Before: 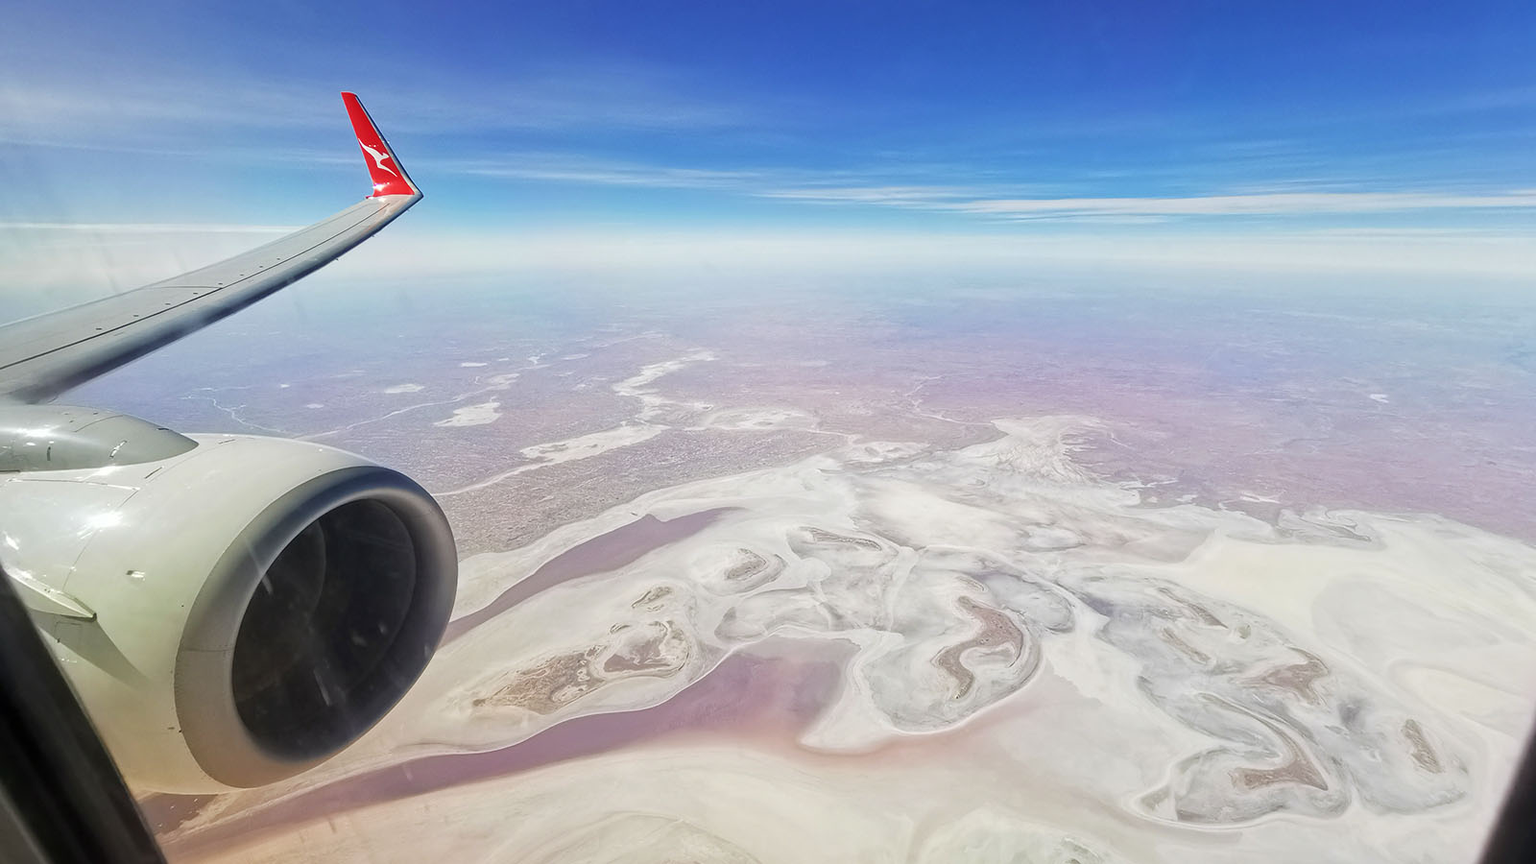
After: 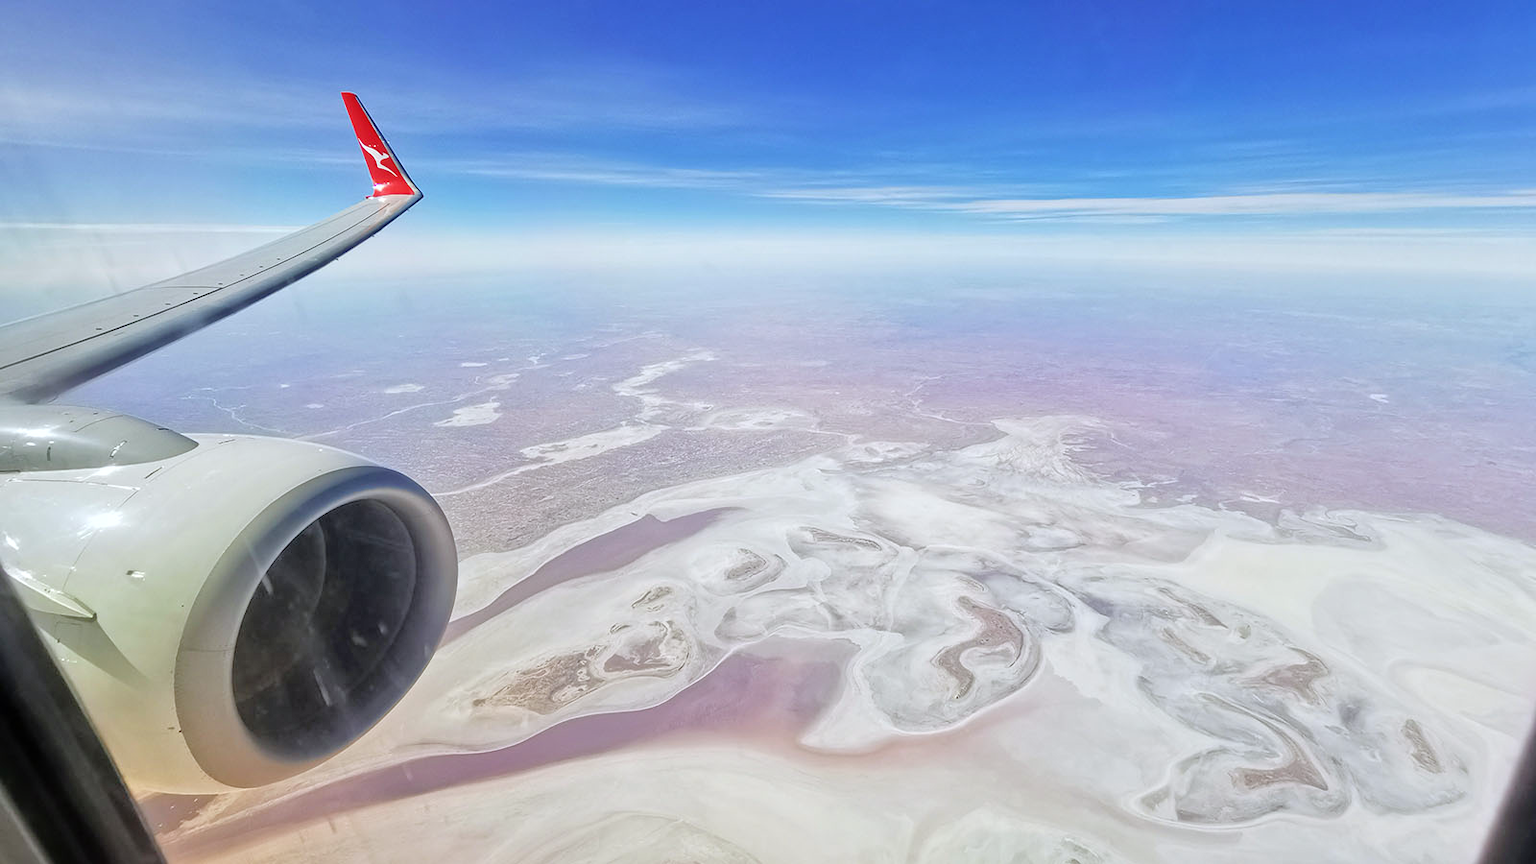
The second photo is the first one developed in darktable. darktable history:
tone equalizer: -7 EV 0.15 EV, -6 EV 0.6 EV, -5 EV 1.15 EV, -4 EV 1.33 EV, -3 EV 1.15 EV, -2 EV 0.6 EV, -1 EV 0.15 EV, mask exposure compensation -0.5 EV
white balance: red 0.976, blue 1.04
